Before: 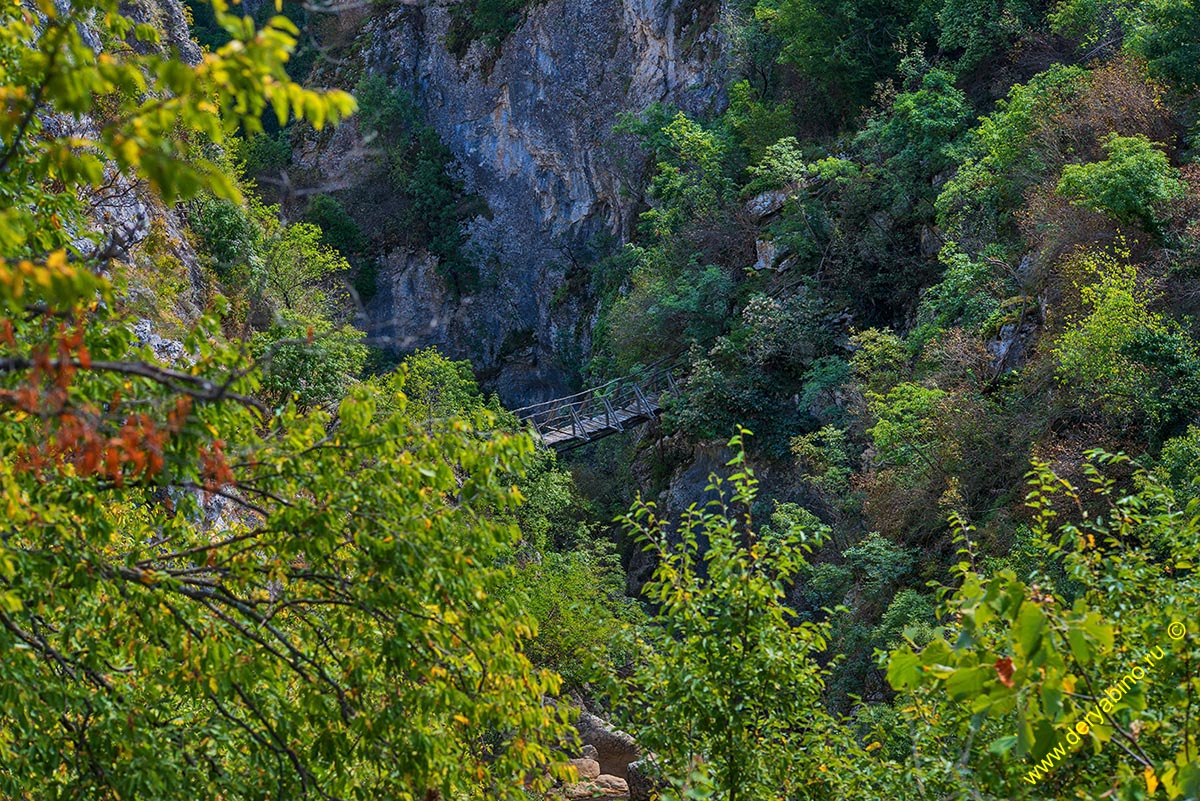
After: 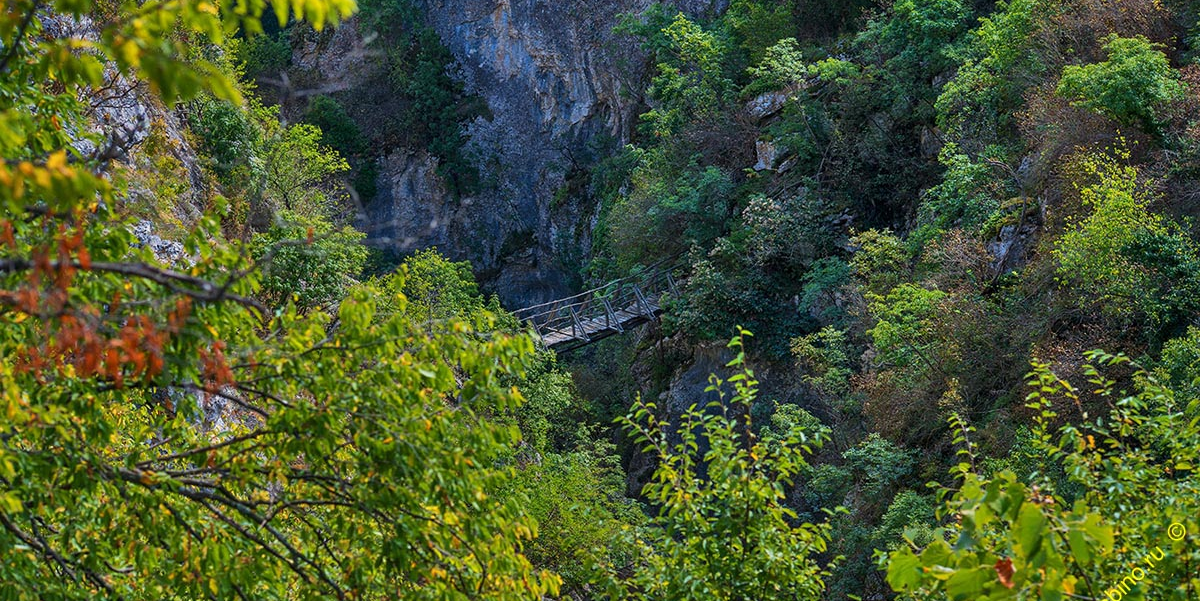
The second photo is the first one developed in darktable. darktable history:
crop and rotate: top 12.42%, bottom 12.513%
